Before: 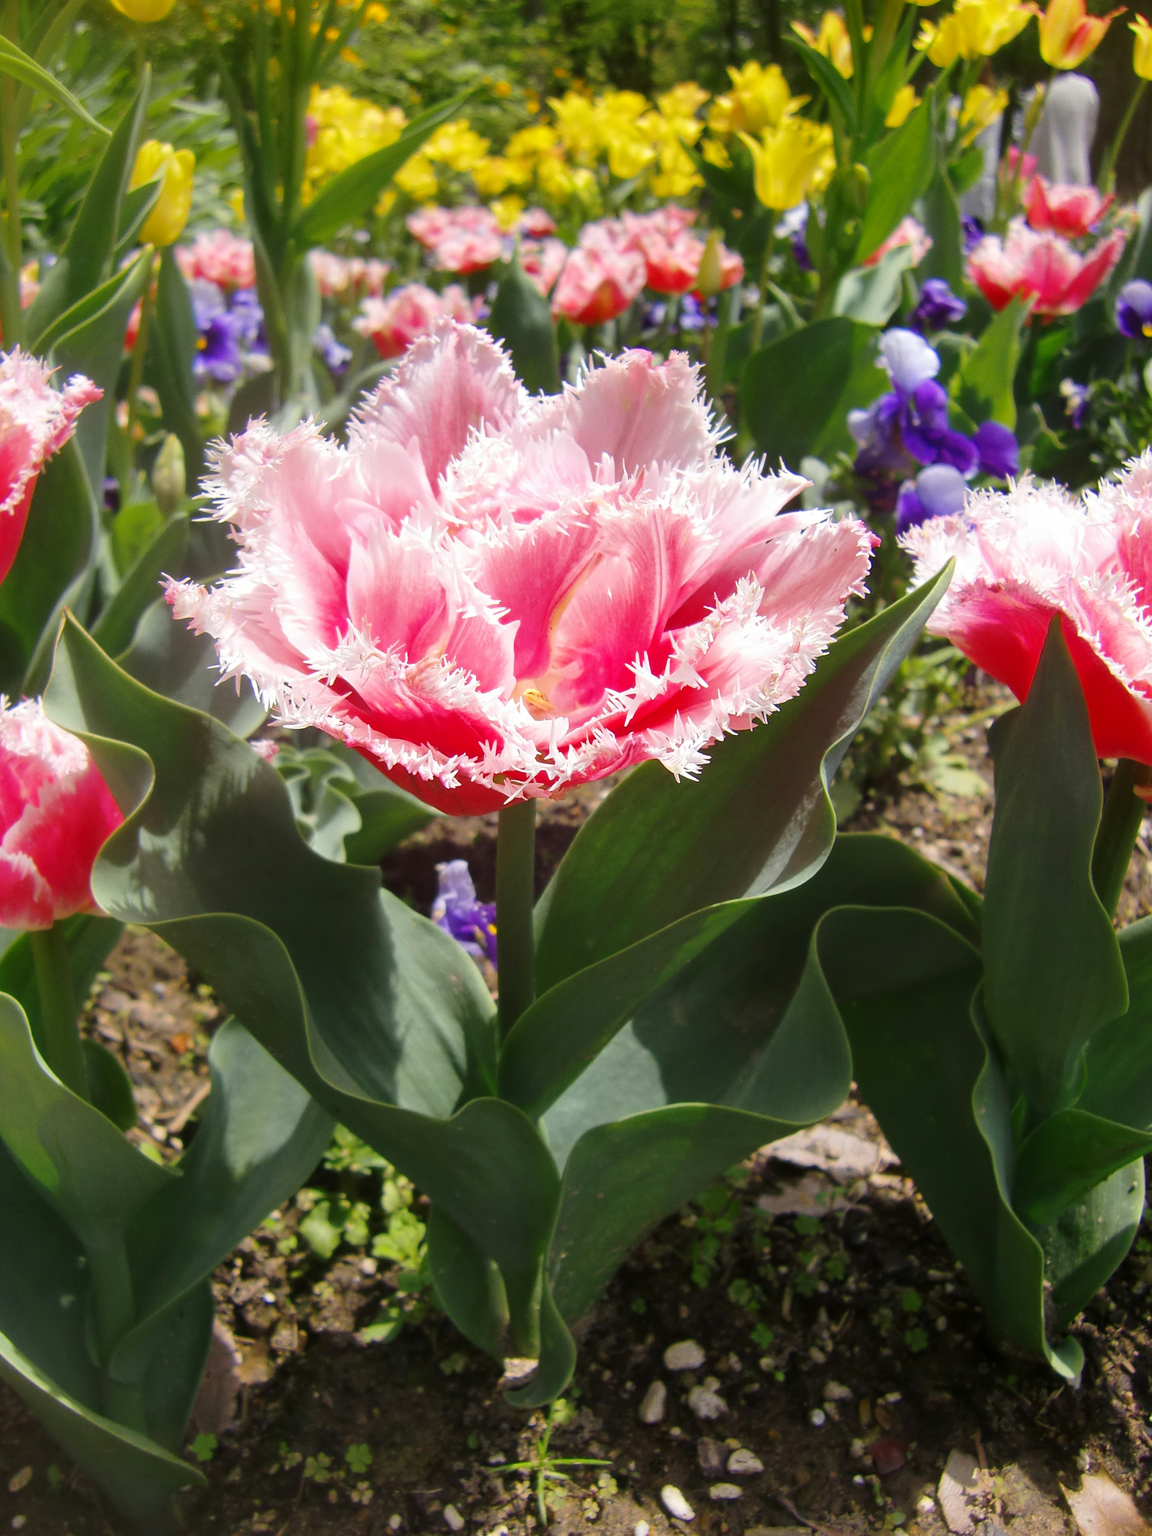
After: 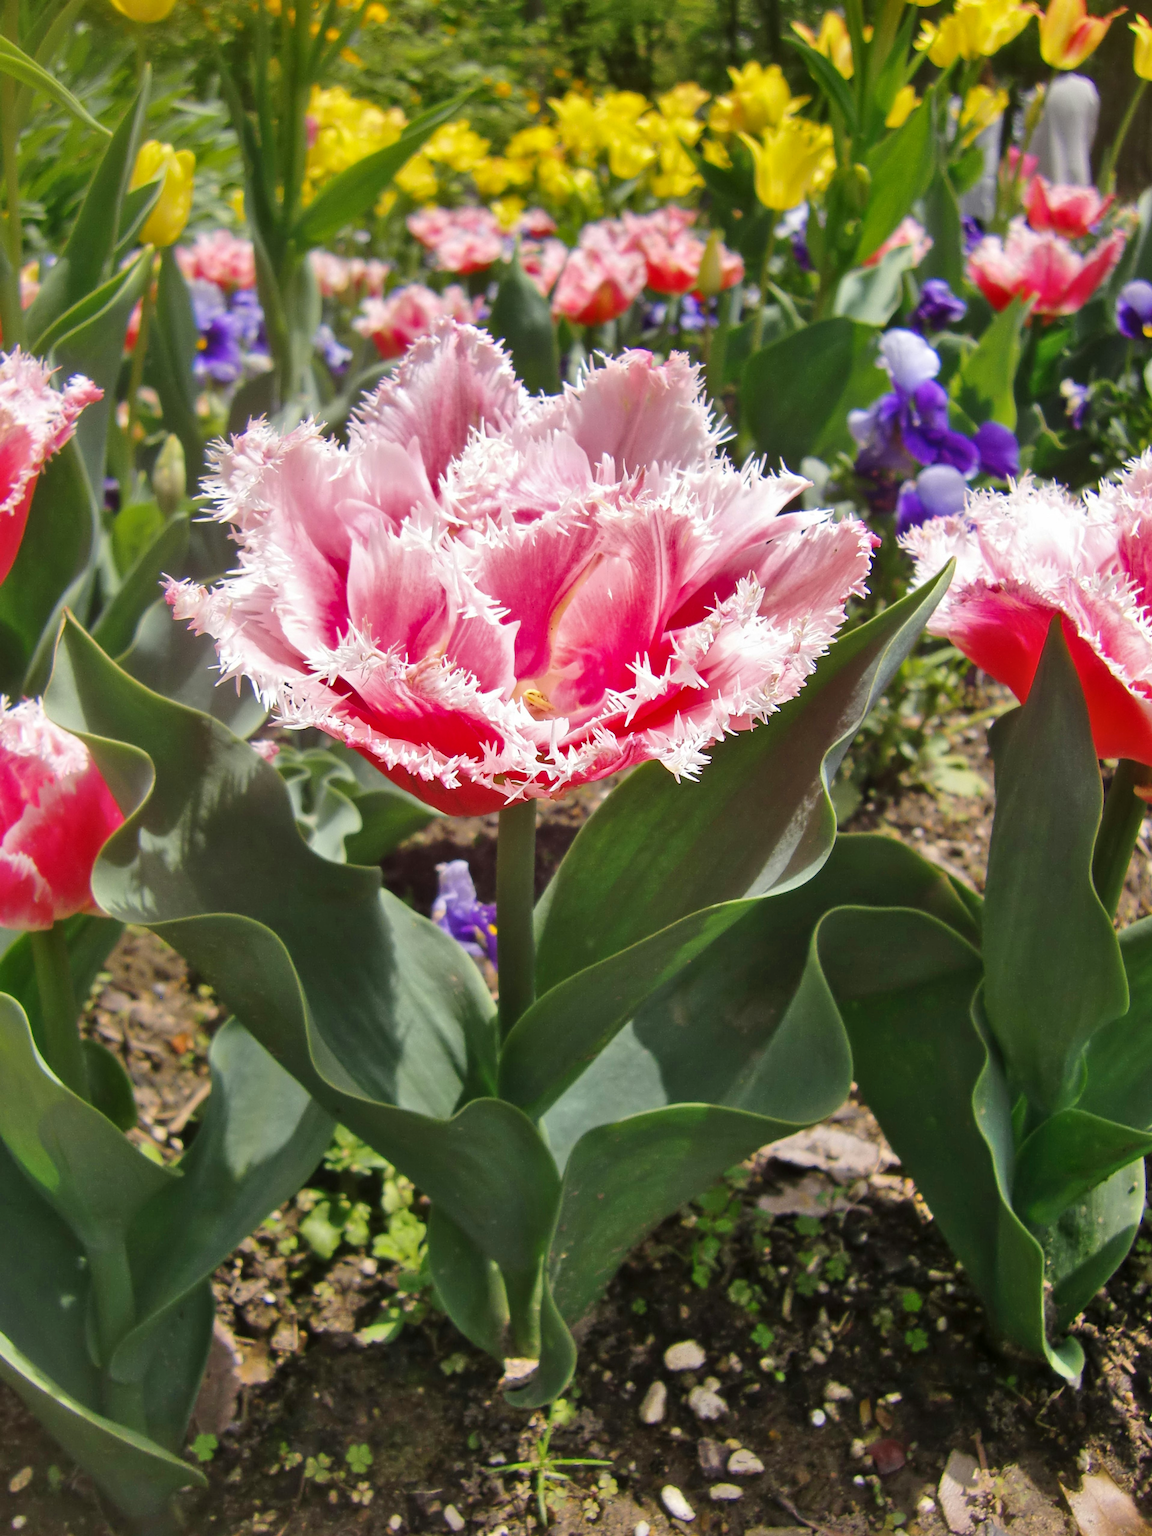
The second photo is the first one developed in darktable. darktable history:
shadows and highlights: shadows 53, soften with gaussian
local contrast: mode bilateral grid, contrast 15, coarseness 36, detail 105%, midtone range 0.2
